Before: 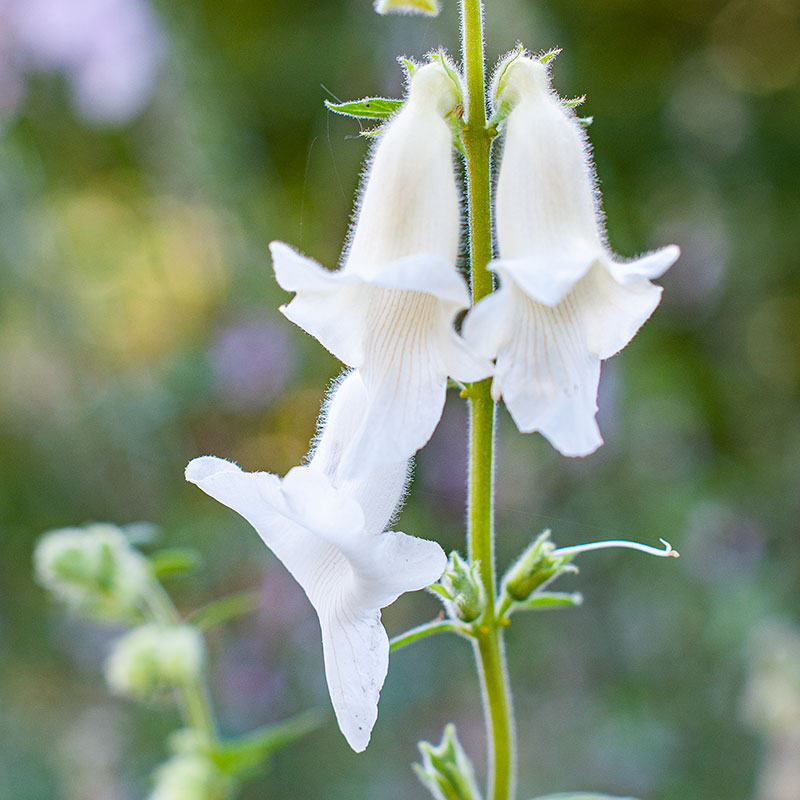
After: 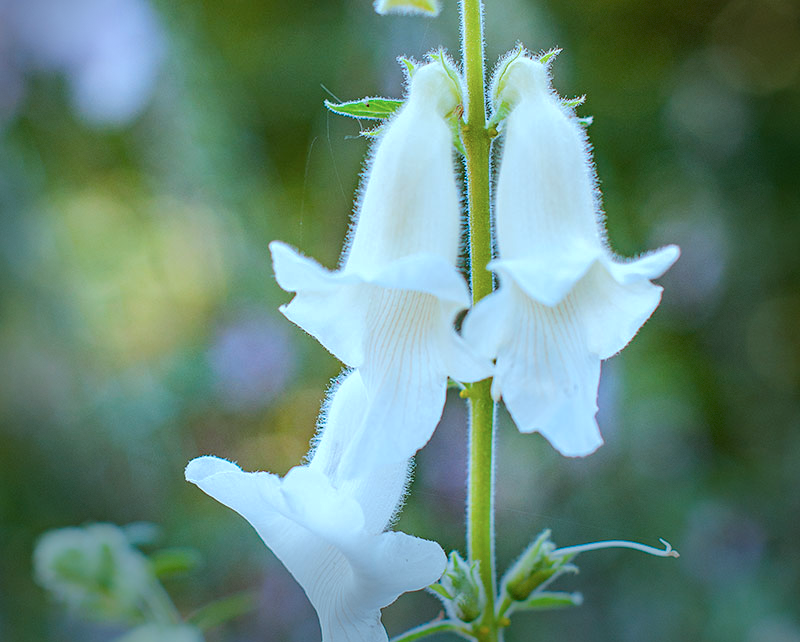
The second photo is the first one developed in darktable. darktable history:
base curve: curves: ch0 [(0, 0) (0.235, 0.266) (0.503, 0.496) (0.786, 0.72) (1, 1)]
crop: bottom 19.644%
vignetting: fall-off start 68.33%, fall-off radius 30%, saturation 0.042, center (-0.066, -0.311), width/height ratio 0.992, shape 0.85, dithering 8-bit output
color correction: highlights a* -11.71, highlights b* -15.58
